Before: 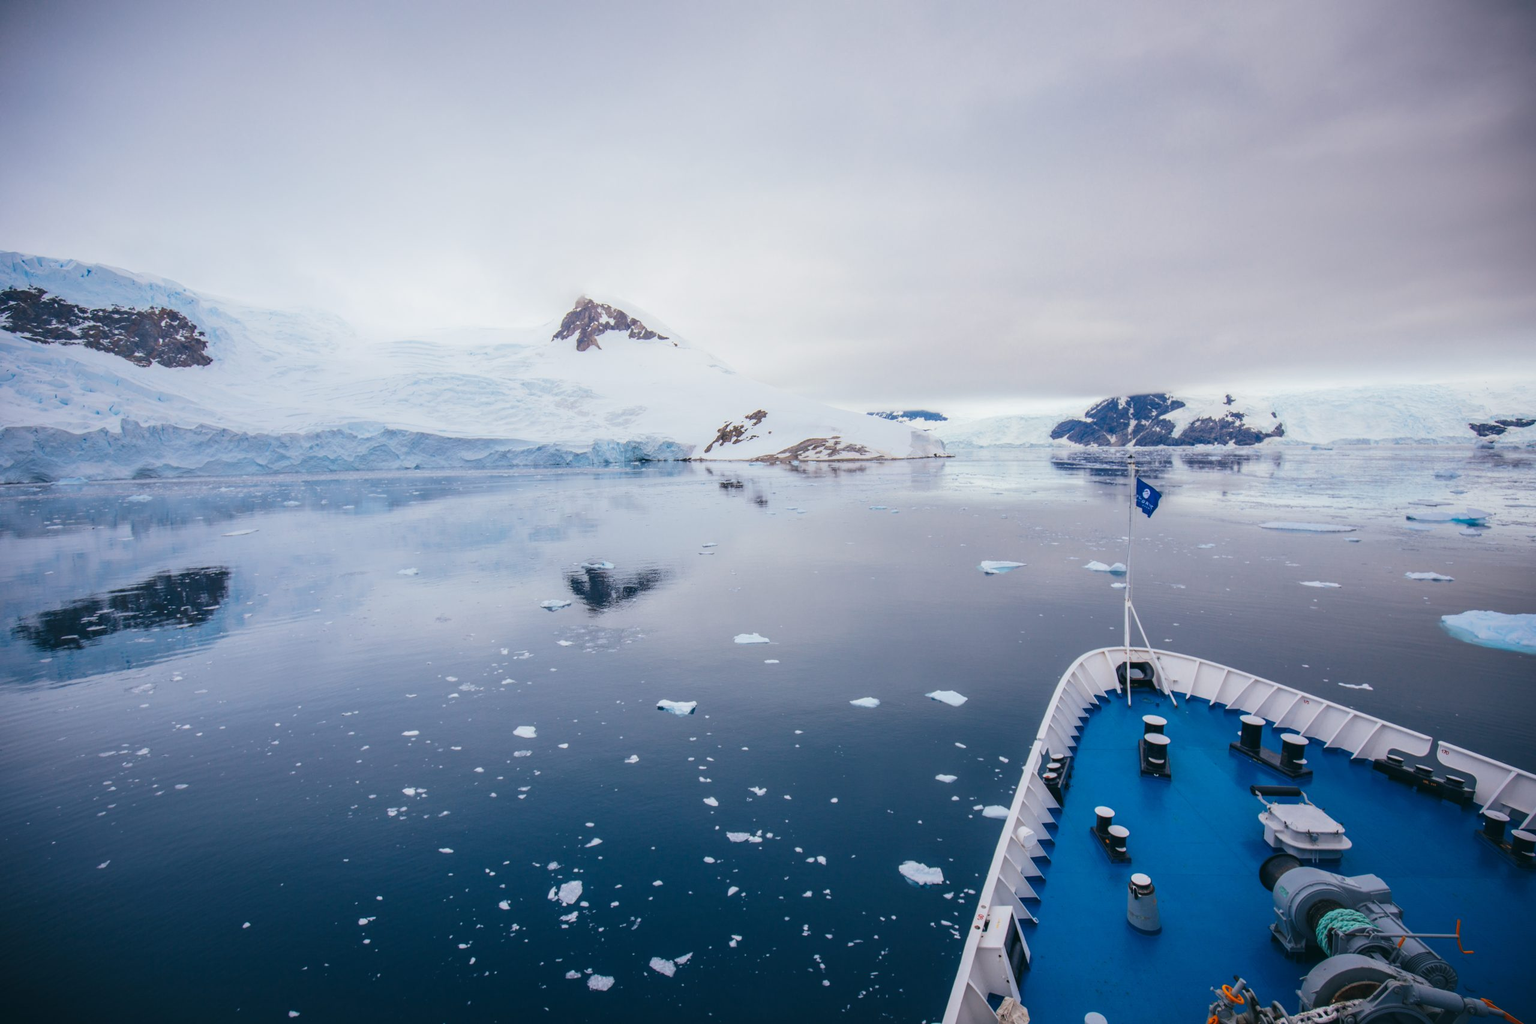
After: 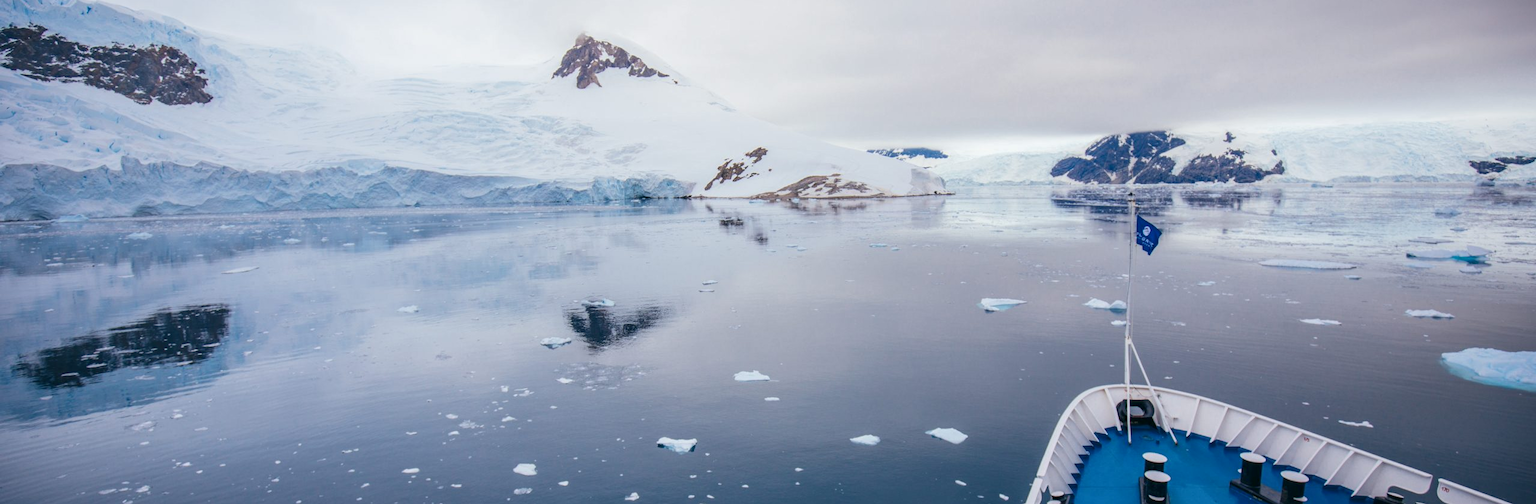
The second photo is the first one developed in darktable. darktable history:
crop and rotate: top 25.714%, bottom 24.979%
local contrast: highlights 106%, shadows 103%, detail 119%, midtone range 0.2
